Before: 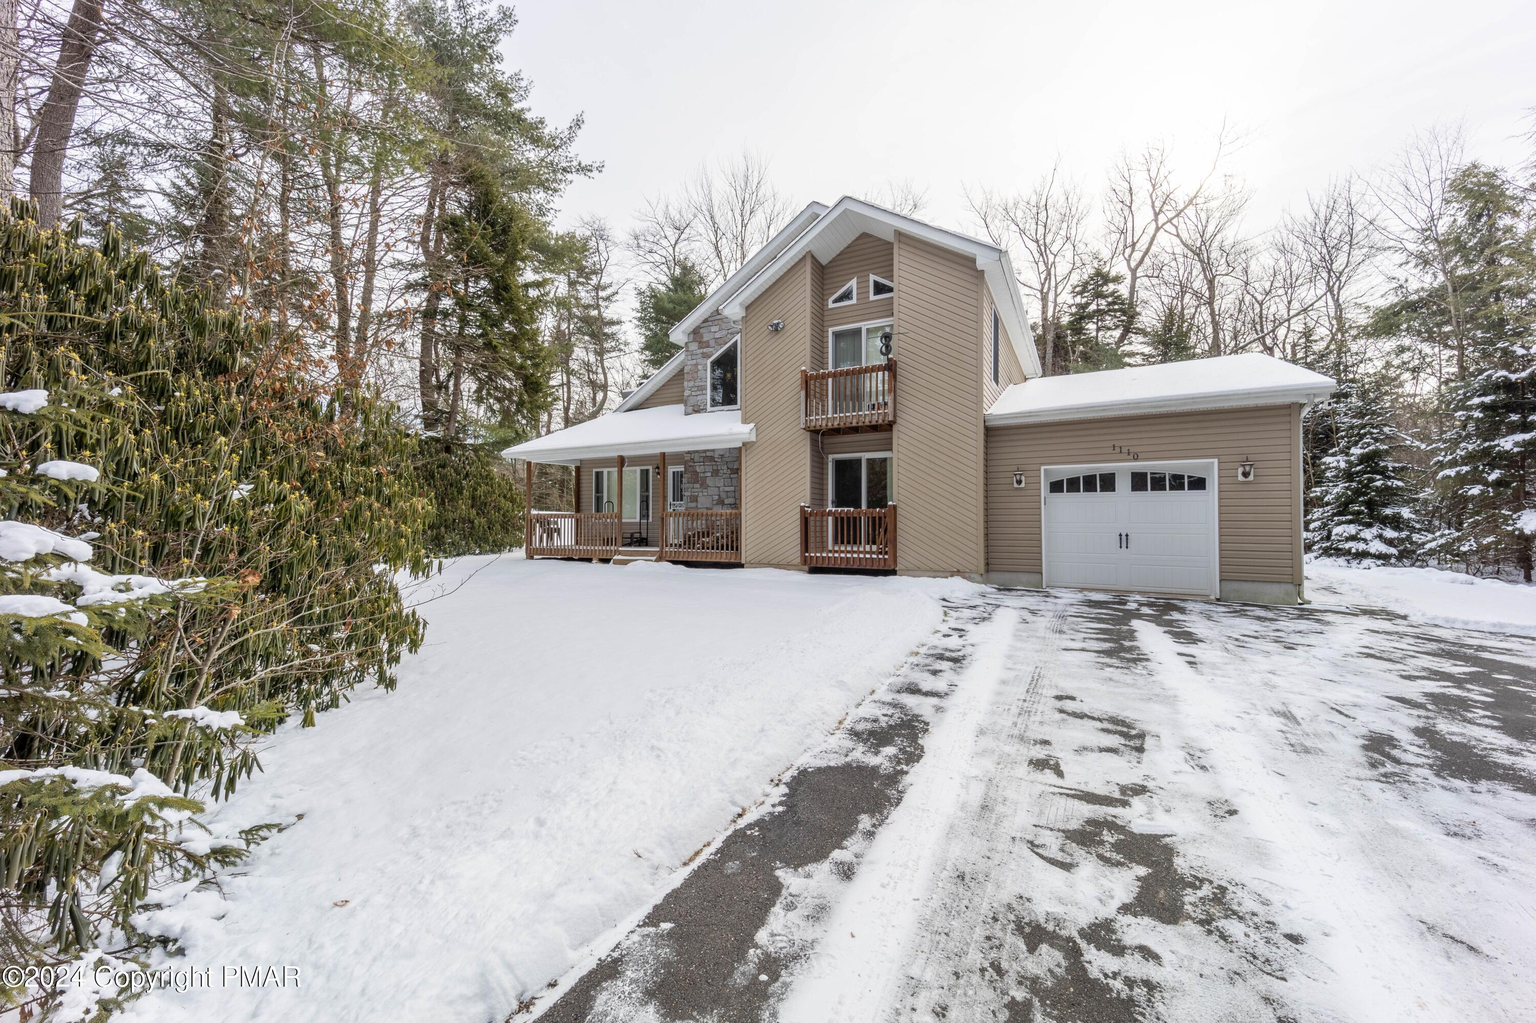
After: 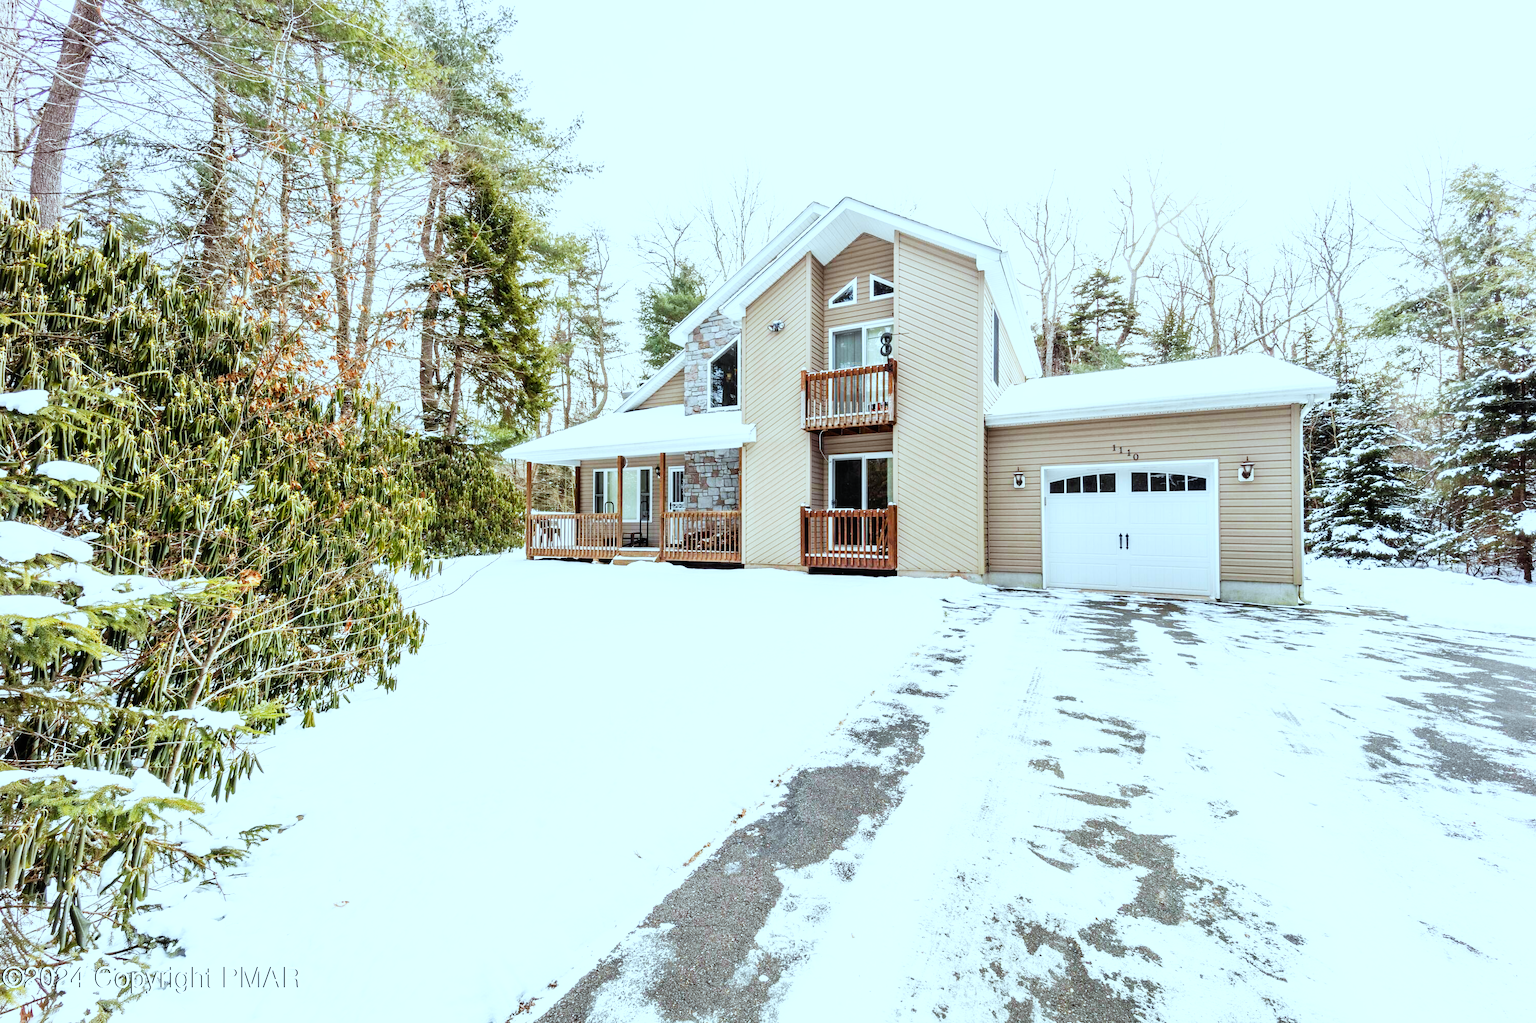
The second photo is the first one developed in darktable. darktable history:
contrast brightness saturation: saturation 0.13
color correction: highlights a* -10.04, highlights b* -10.37
base curve: curves: ch0 [(0, 0) (0.007, 0.004) (0.027, 0.03) (0.046, 0.07) (0.207, 0.54) (0.442, 0.872) (0.673, 0.972) (1, 1)], preserve colors none
